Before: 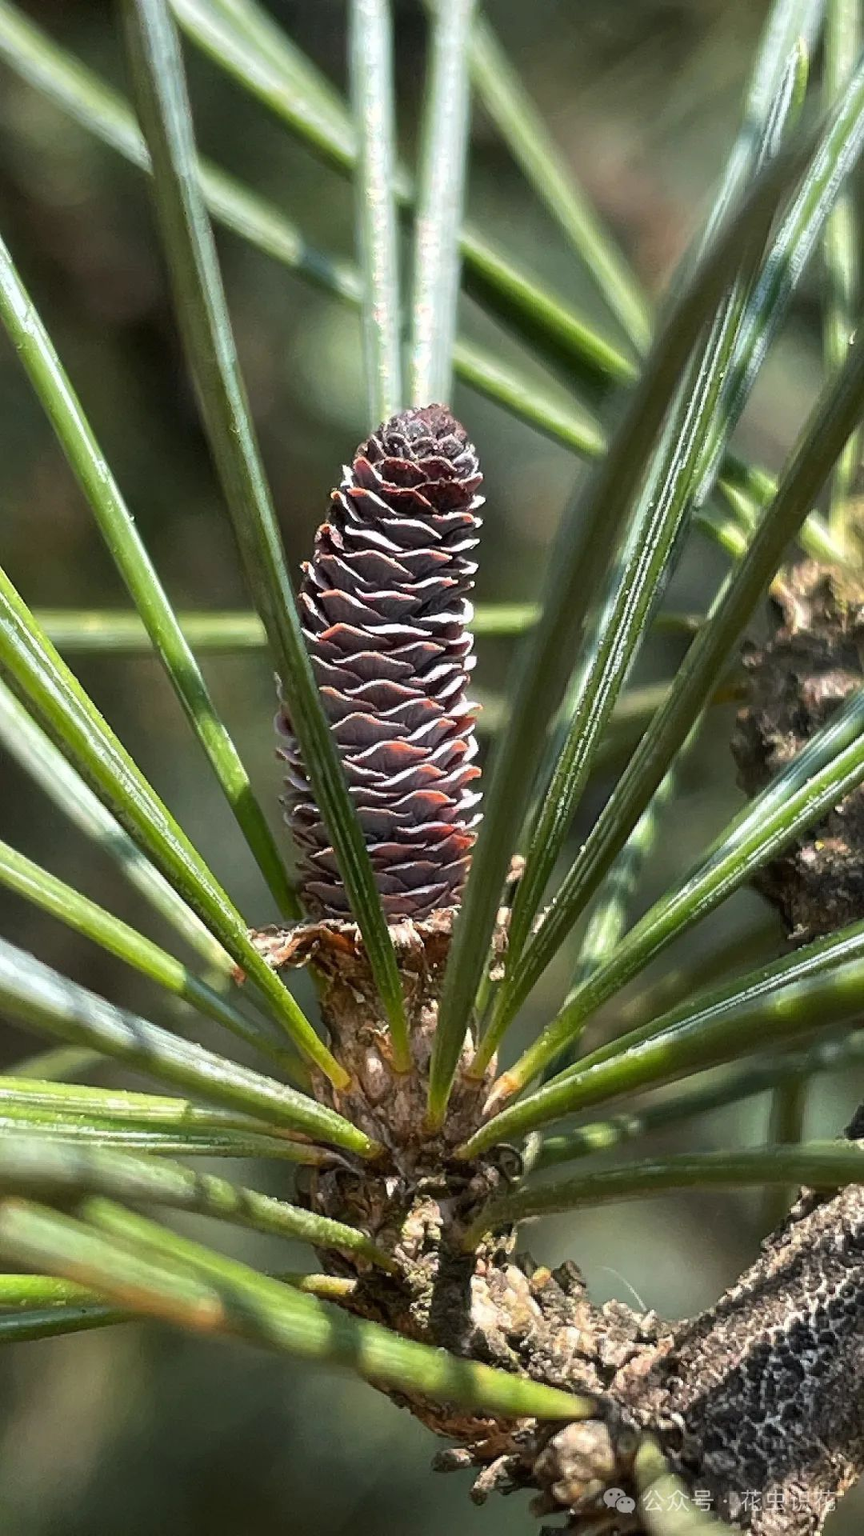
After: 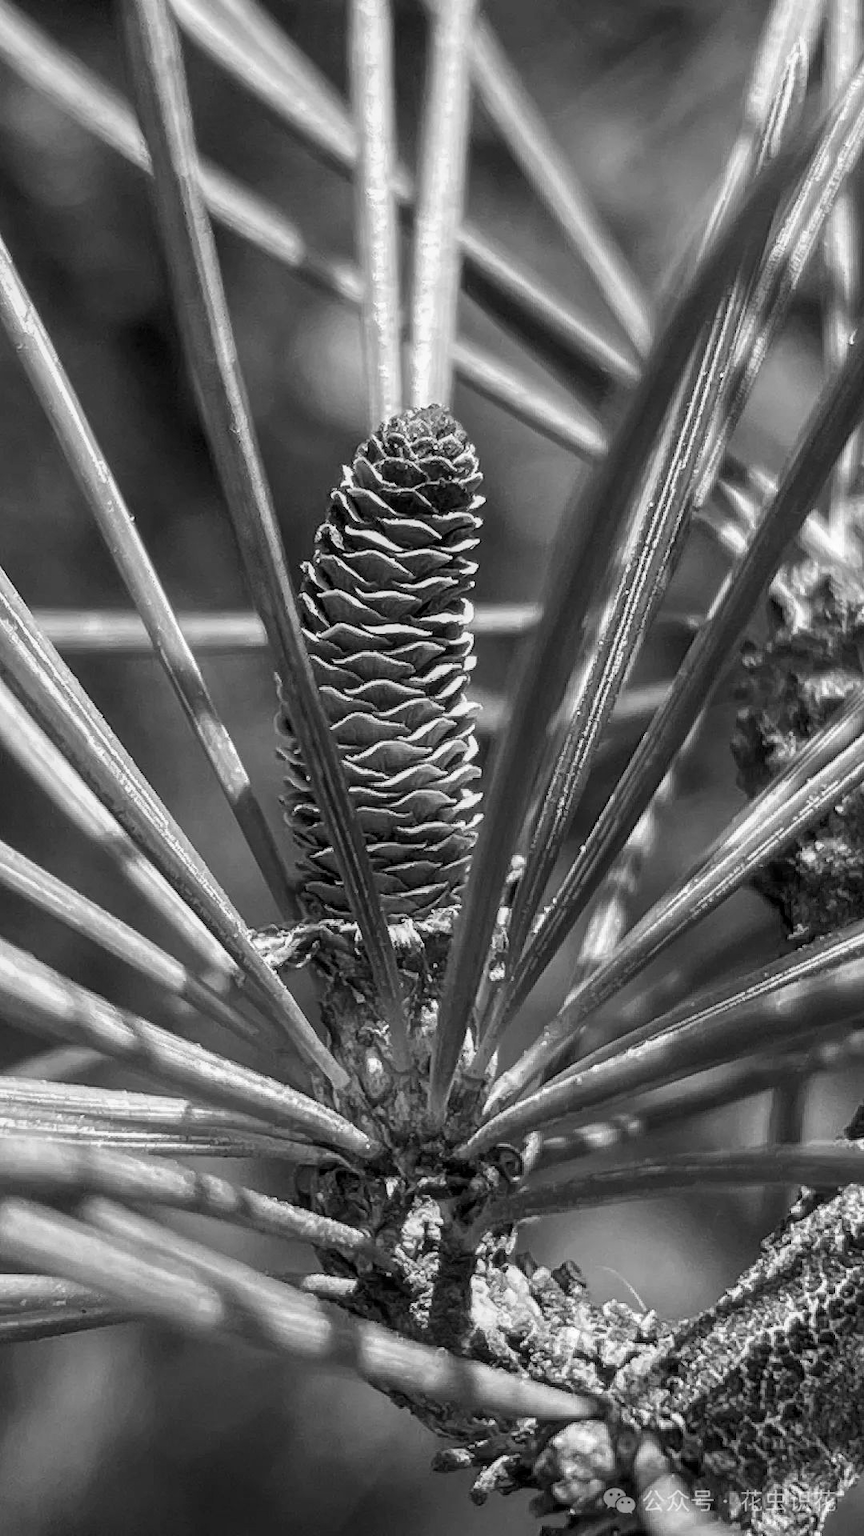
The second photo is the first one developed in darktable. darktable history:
local contrast: on, module defaults
monochrome: a 73.58, b 64.21
